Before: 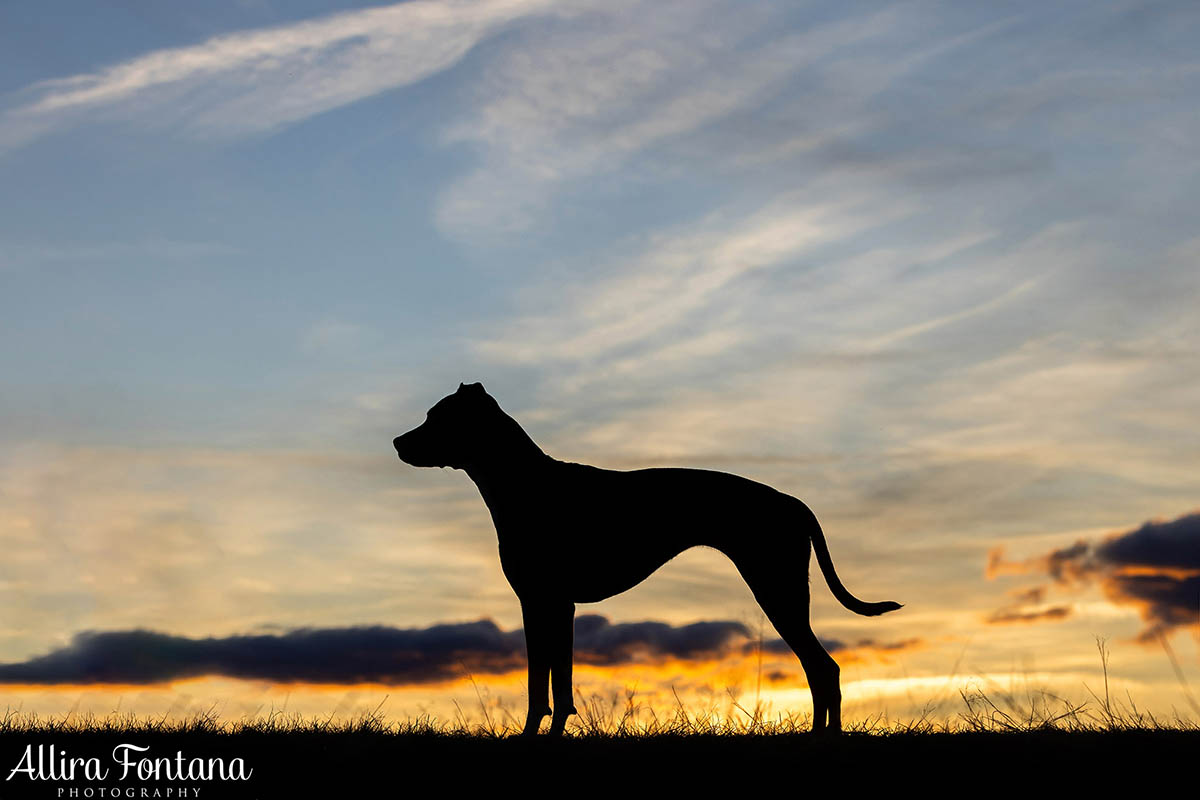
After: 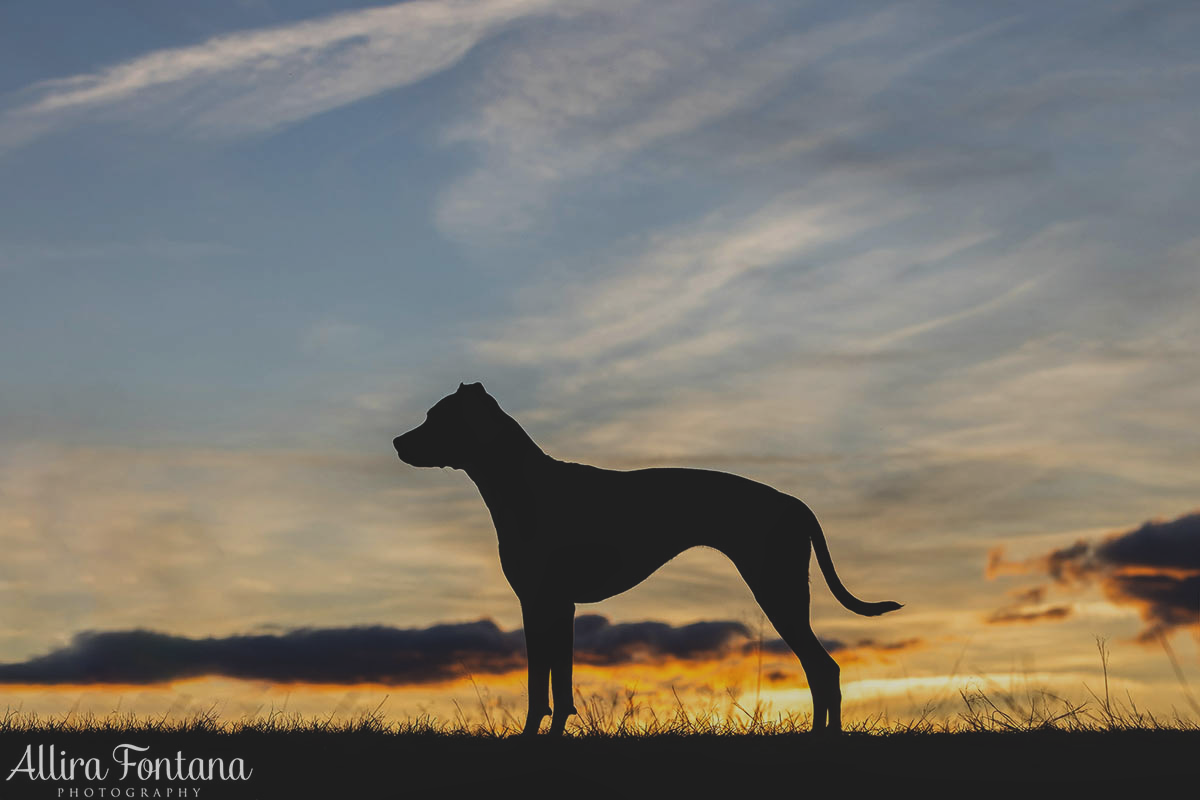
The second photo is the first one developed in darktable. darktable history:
exposure: black level correction -0.015, exposure -0.516 EV, compensate highlight preservation false
local contrast: detail 109%
